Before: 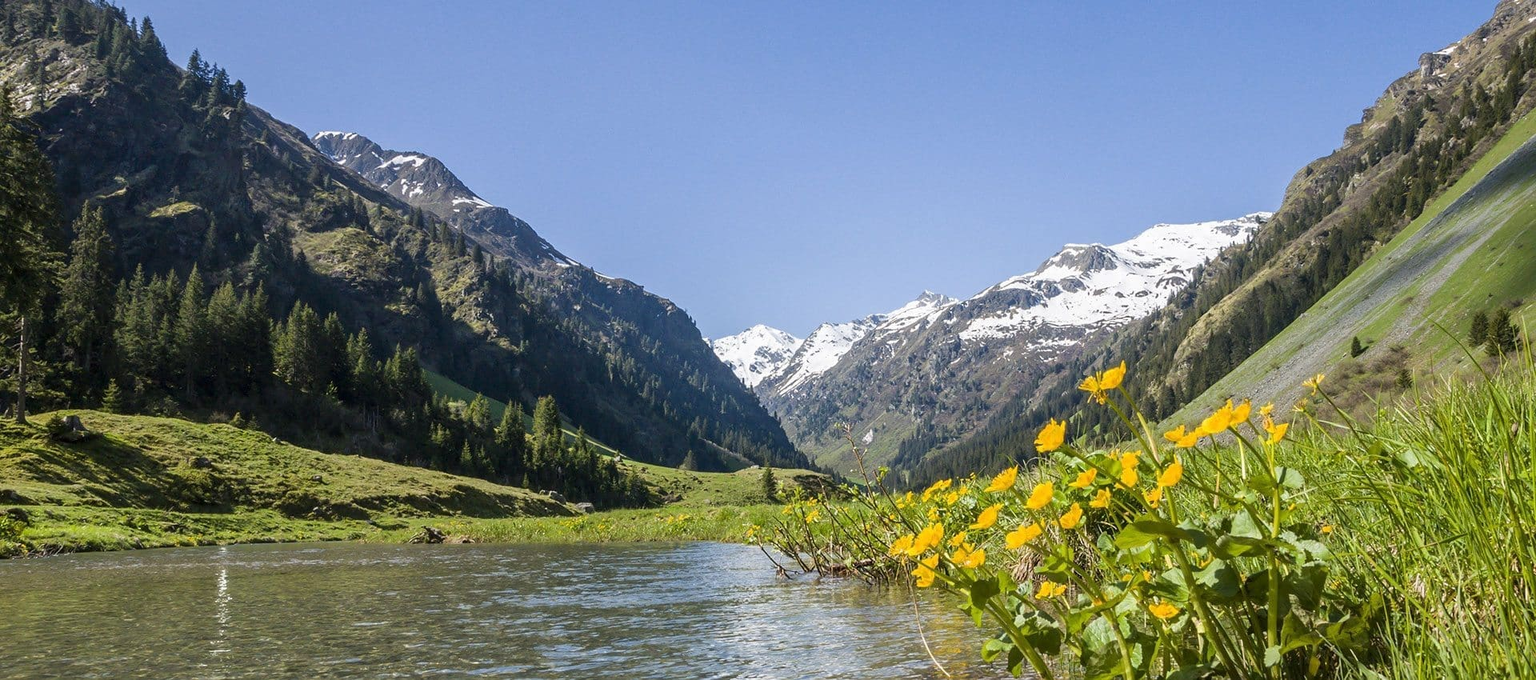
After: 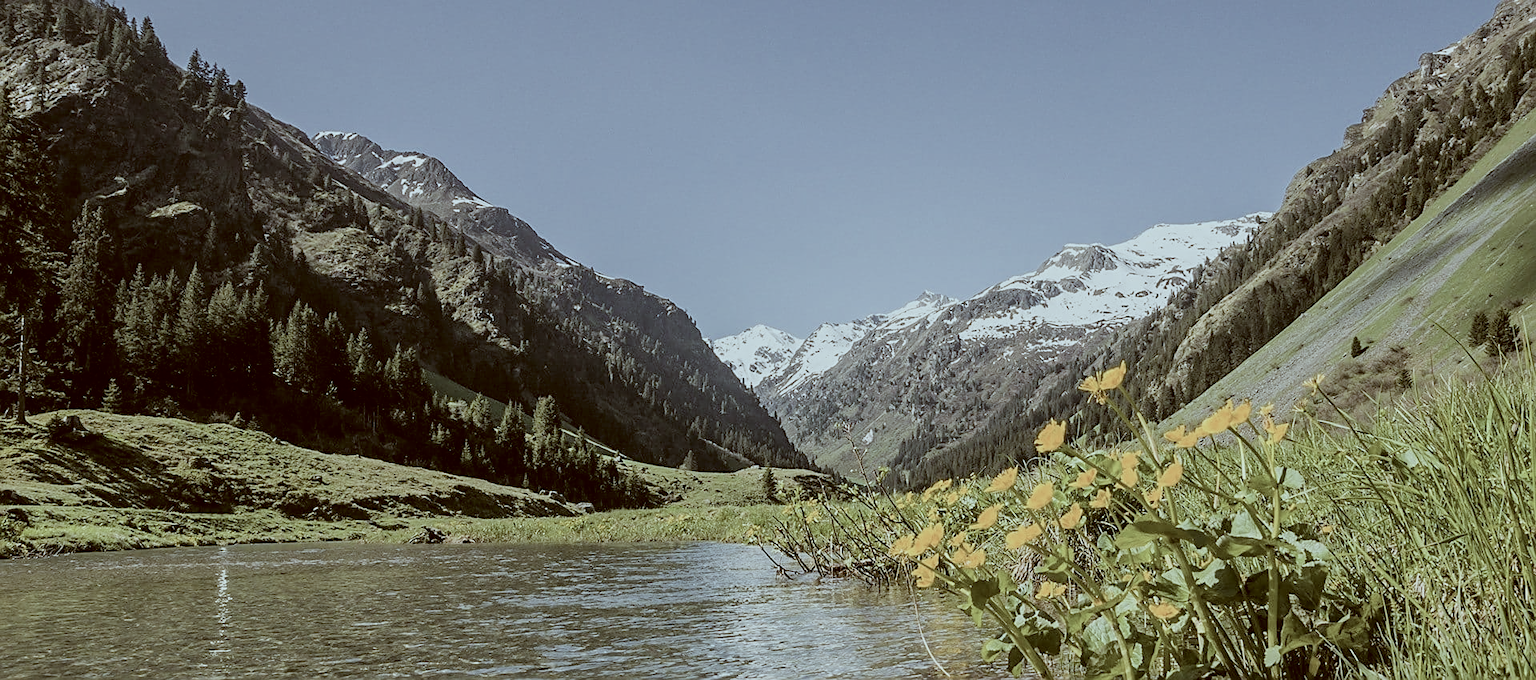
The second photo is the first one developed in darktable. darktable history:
color zones: curves: ch1 [(0, 0.292) (0.001, 0.292) (0.2, 0.264) (0.4, 0.248) (0.6, 0.248) (0.8, 0.264) (0.999, 0.292) (1, 0.292)]
filmic rgb: black relative exposure -7.65 EV, white relative exposure 4.56 EV, hardness 3.61, color science v6 (2022)
tone equalizer: on, module defaults
color correction: highlights a* -14.62, highlights b* -16.22, shadows a* 10.12, shadows b* 29.4
sharpen: on, module defaults
